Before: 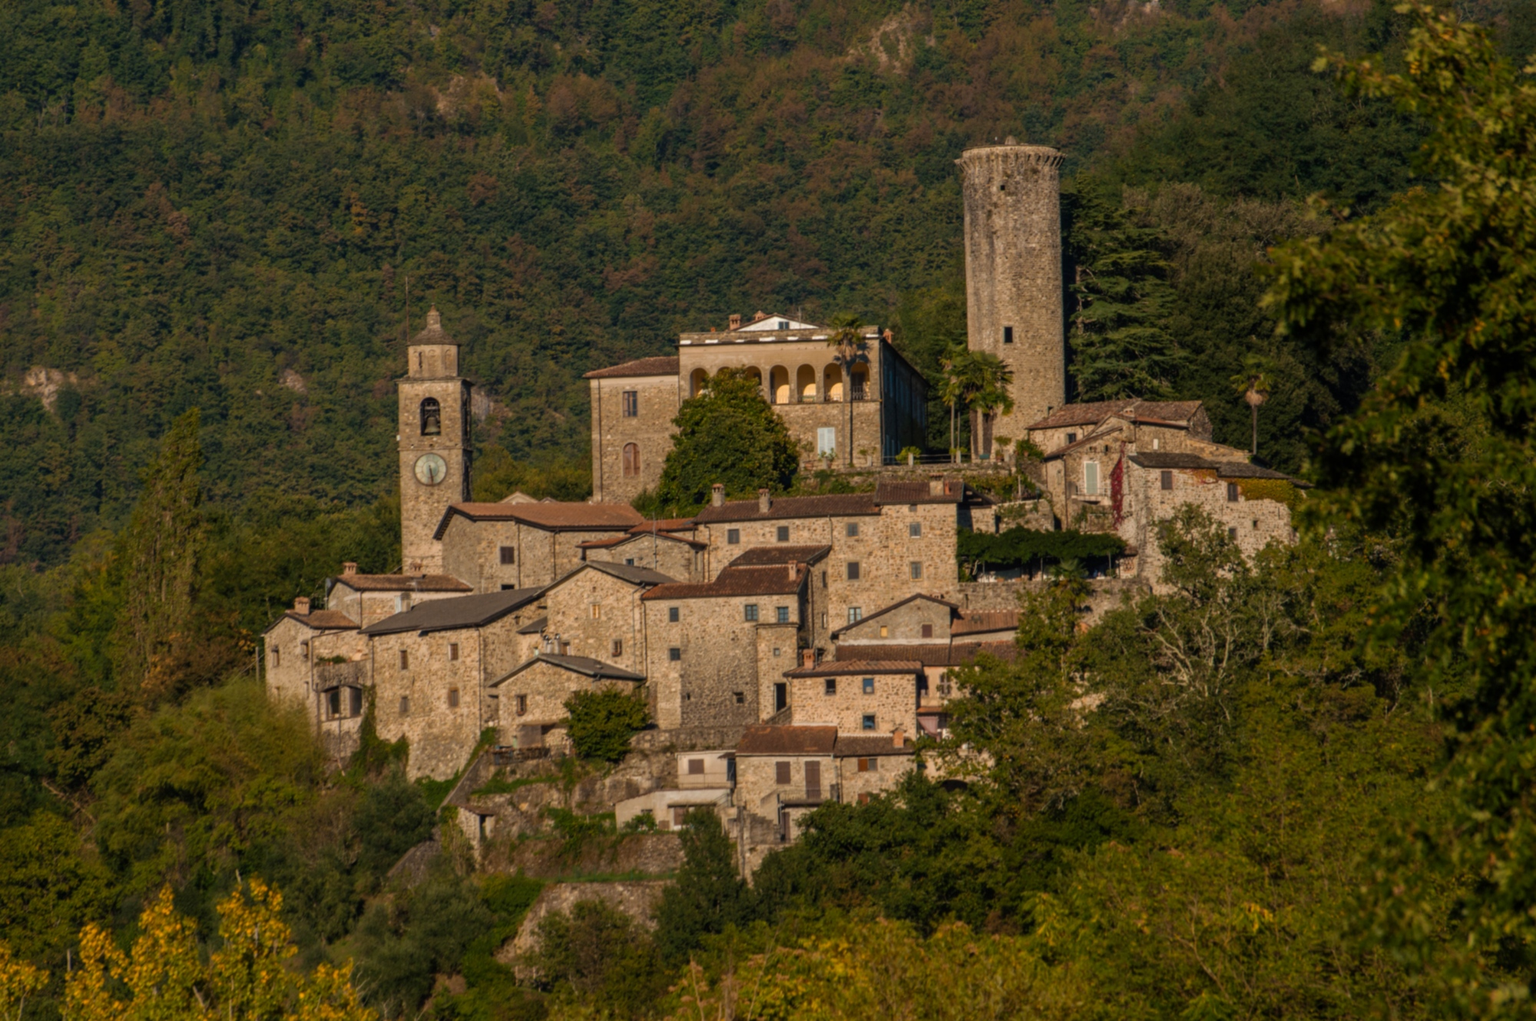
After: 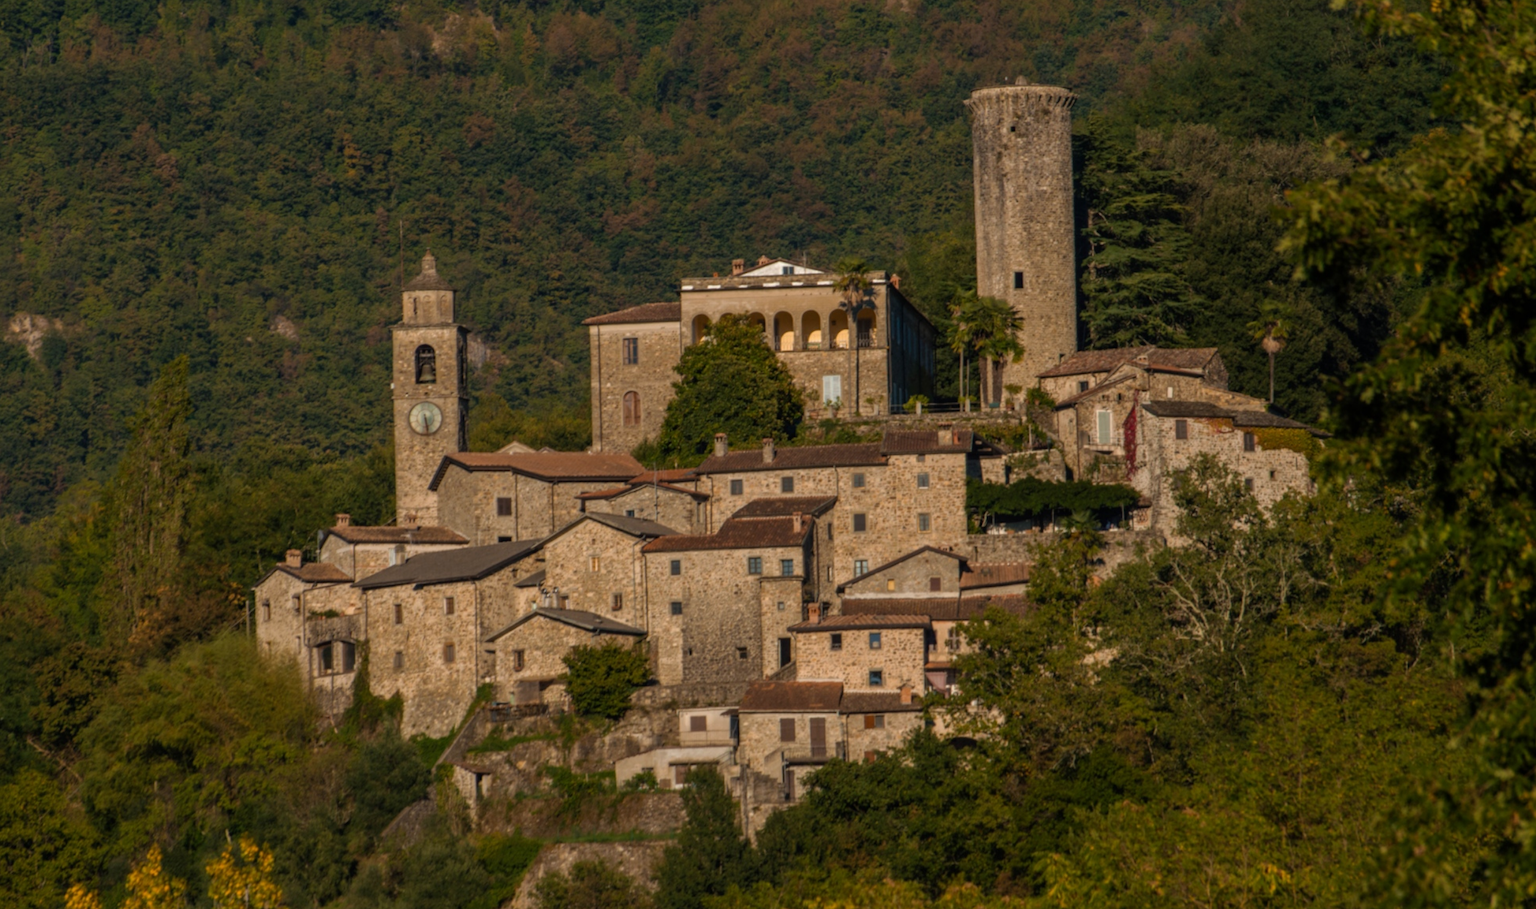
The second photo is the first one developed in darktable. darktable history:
base curve: curves: ch0 [(0, 0) (0.303, 0.277) (1, 1)]
crop: left 1.07%, top 6.144%, right 1.497%, bottom 7.122%
